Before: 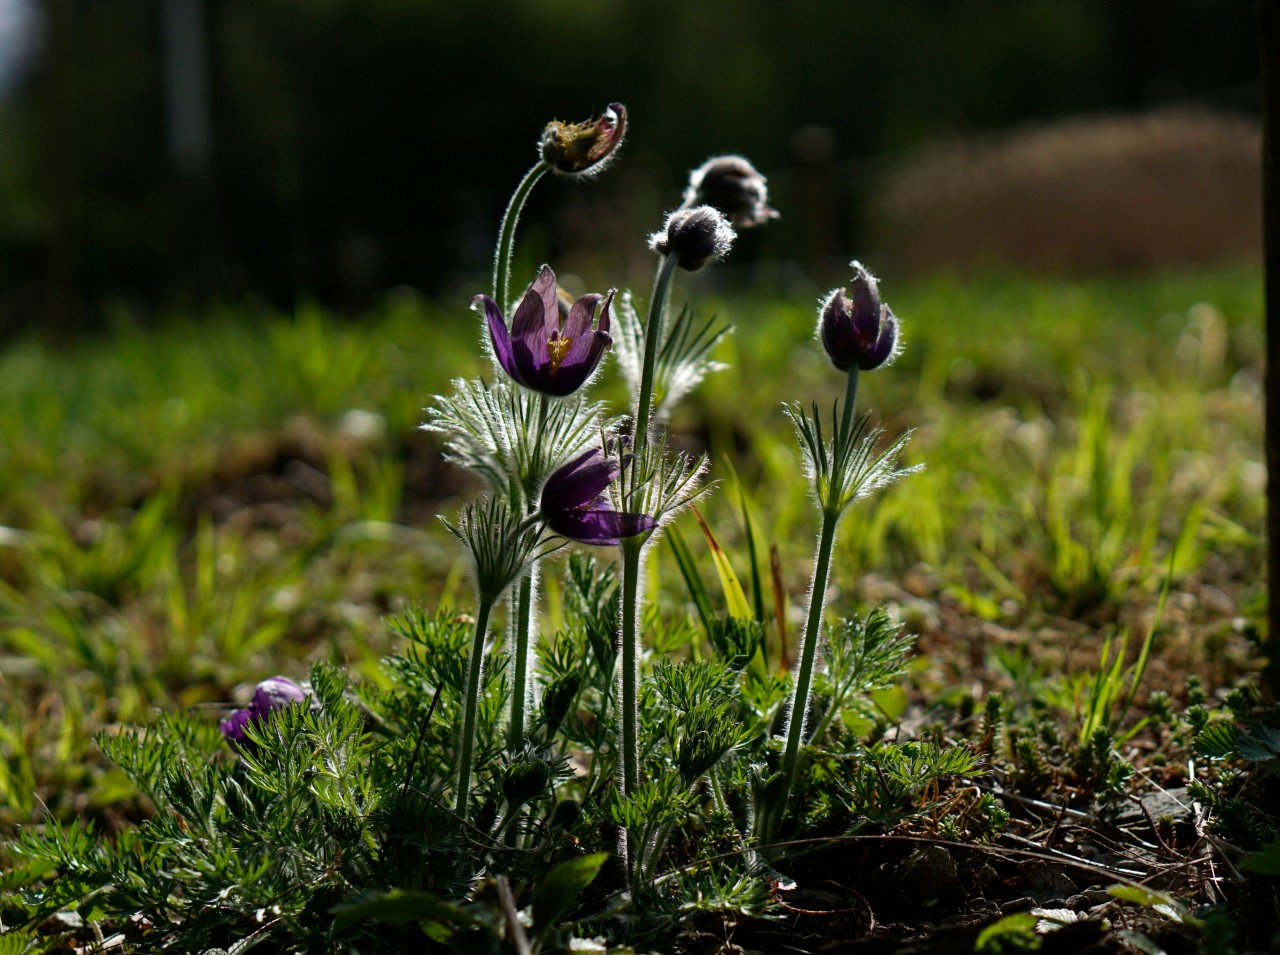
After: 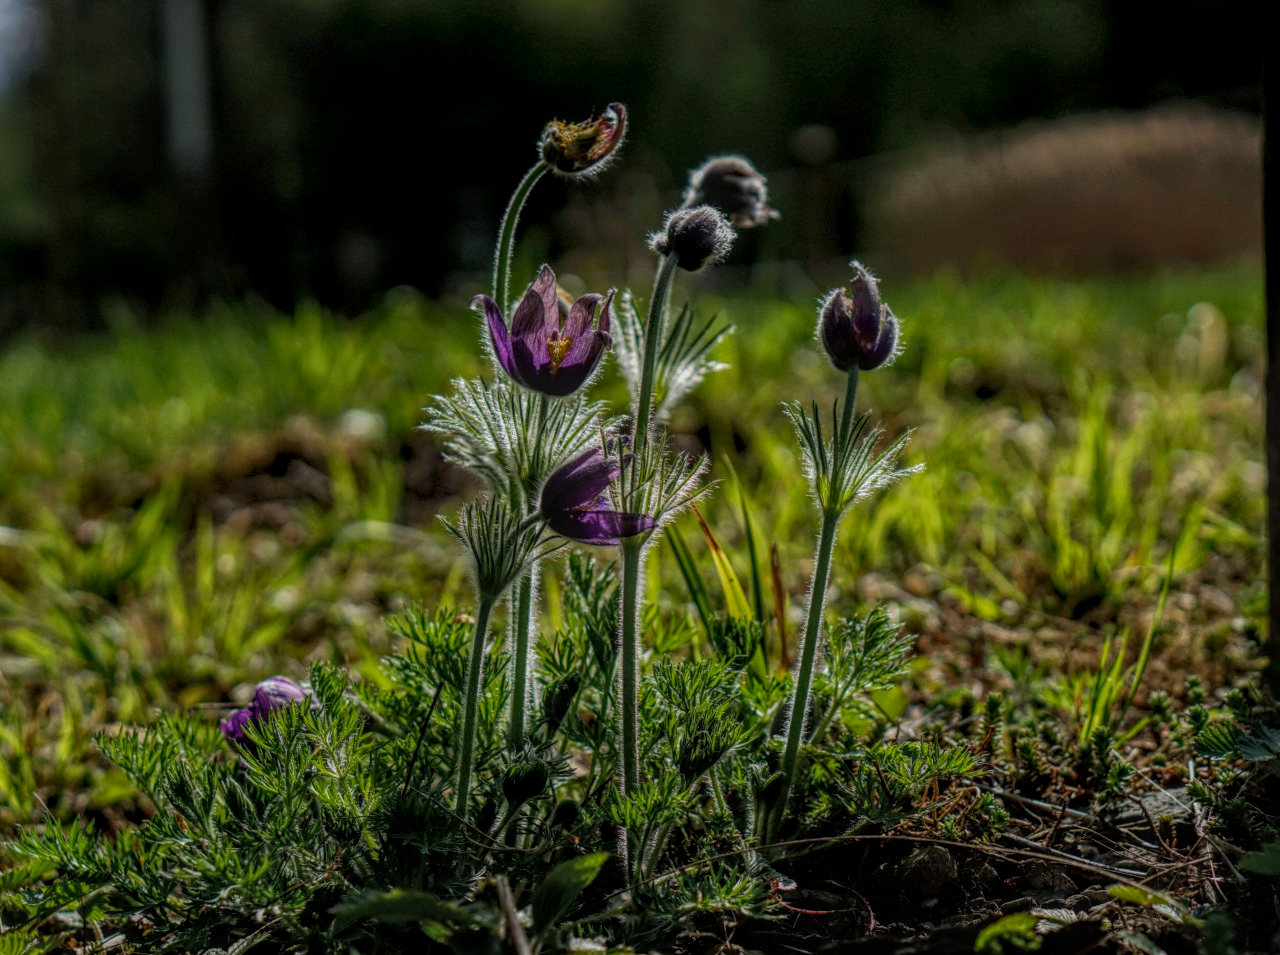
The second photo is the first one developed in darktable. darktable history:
local contrast: highlights 20%, shadows 27%, detail 199%, midtone range 0.2
